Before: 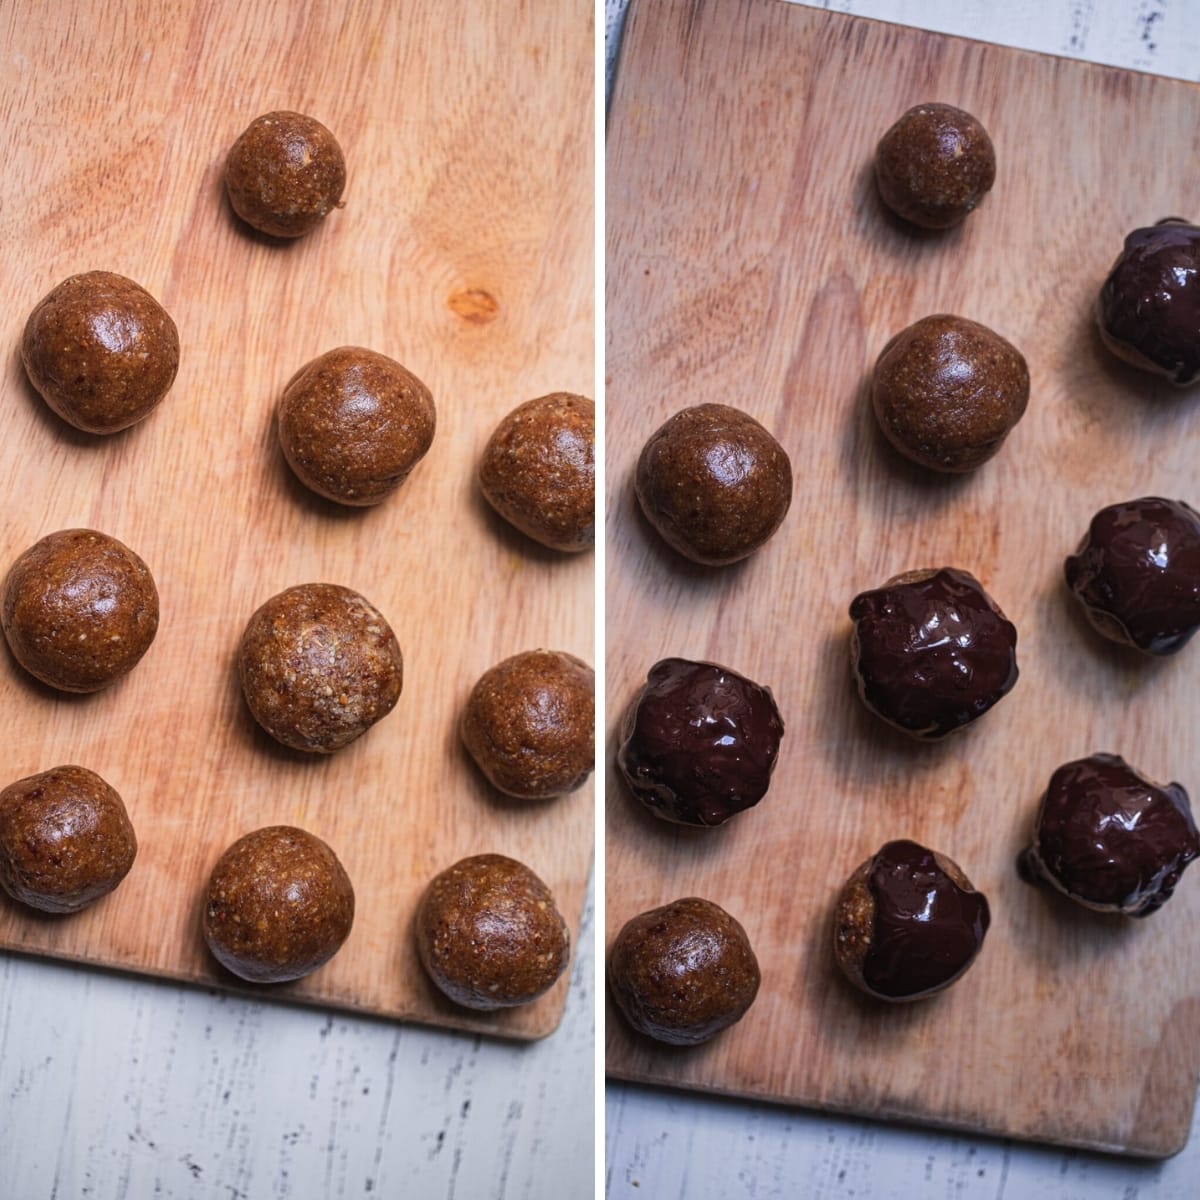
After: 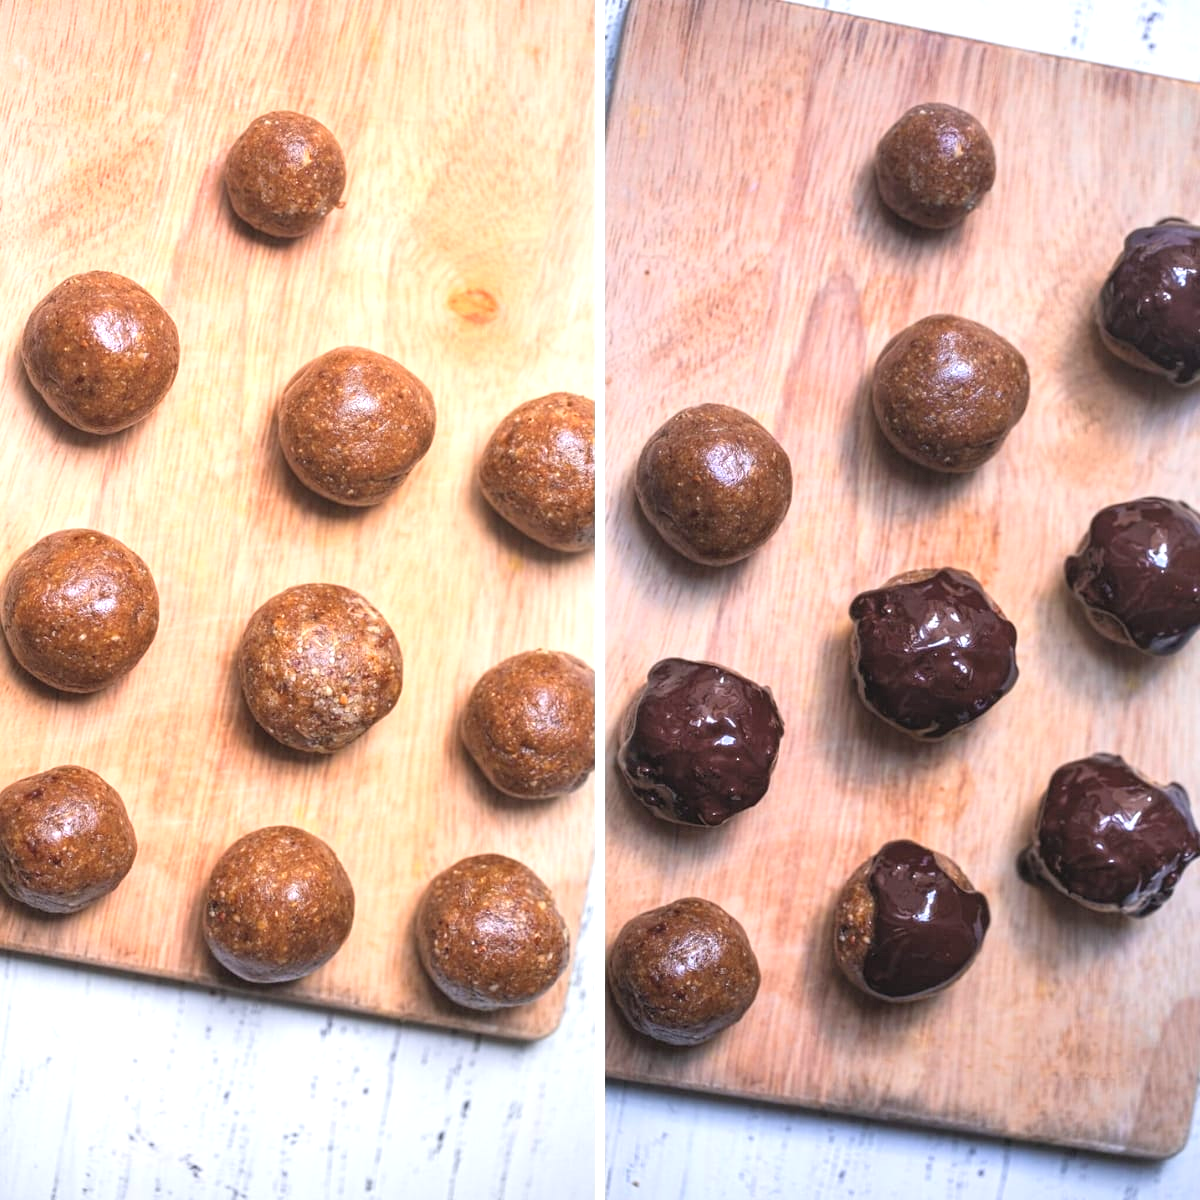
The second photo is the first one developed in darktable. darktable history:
contrast brightness saturation: brightness 0.15
exposure: black level correction 0, exposure 0.9 EV, compensate exposure bias true, compensate highlight preservation false
